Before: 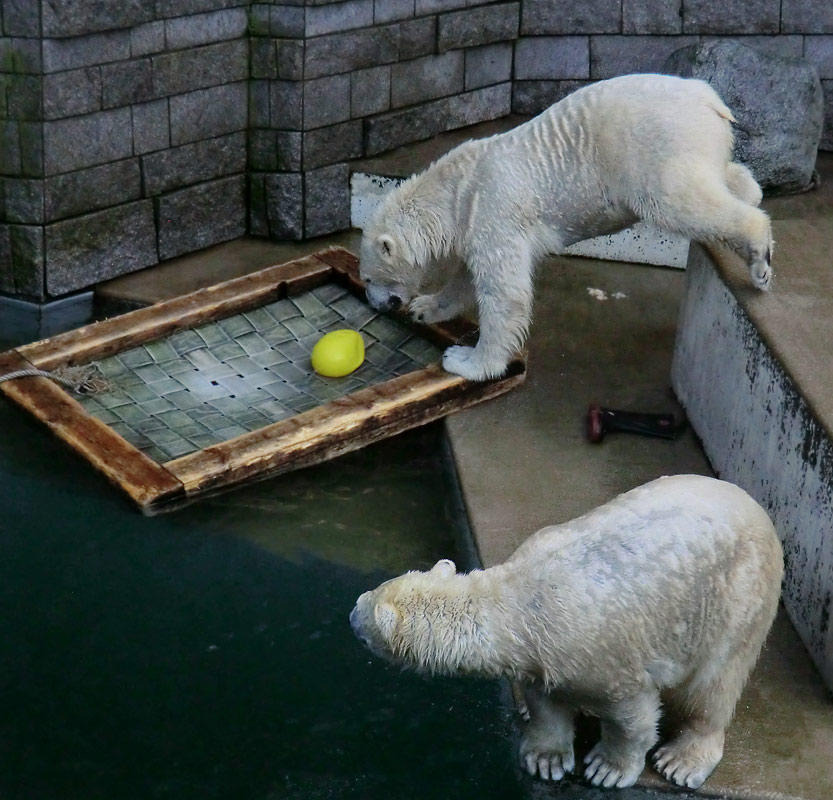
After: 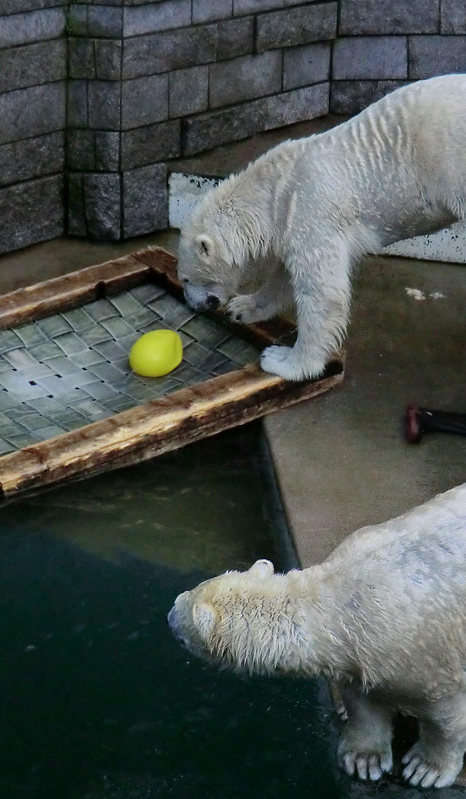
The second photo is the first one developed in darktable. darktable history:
crop: left 21.863%, right 22.135%, bottom 0.002%
